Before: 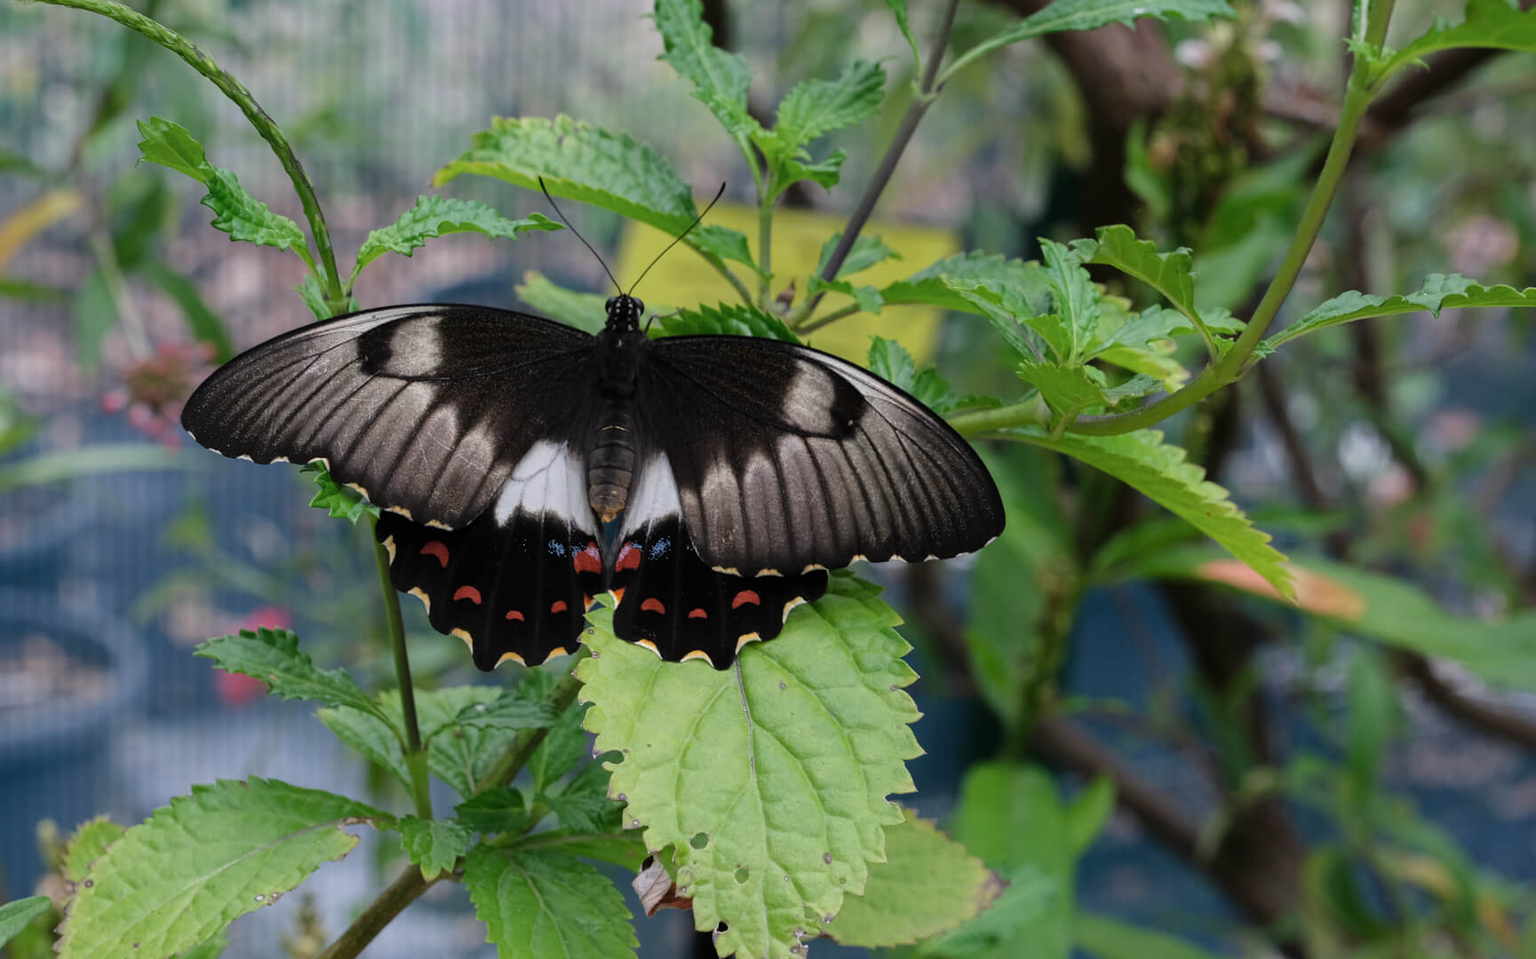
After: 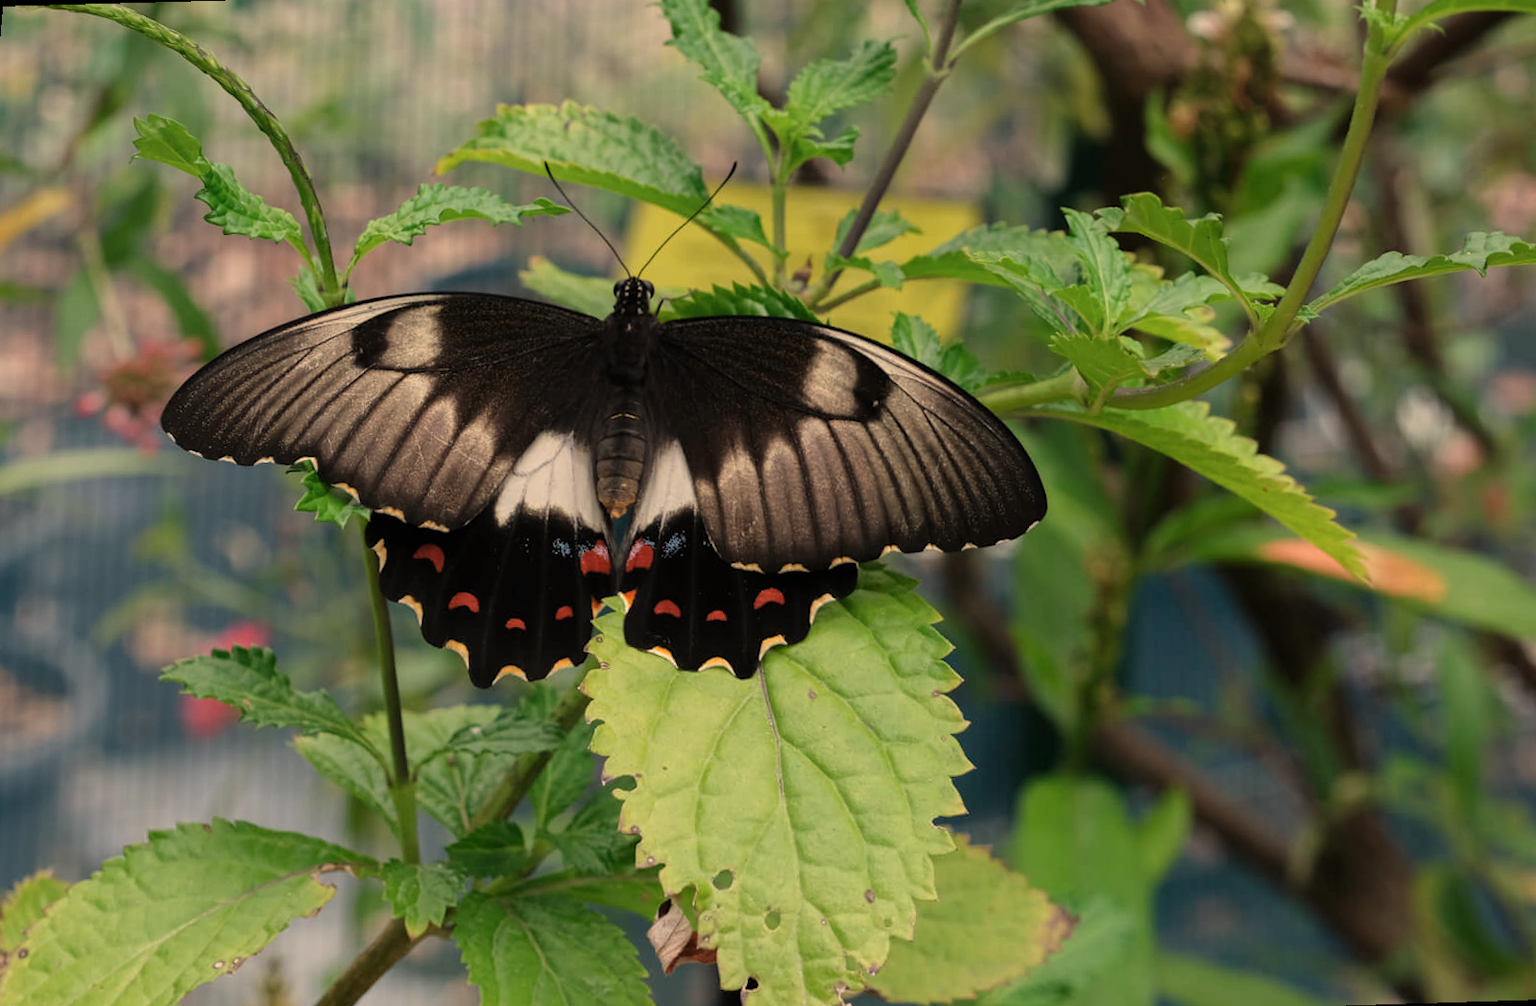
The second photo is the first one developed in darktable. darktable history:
white balance: red 1.138, green 0.996, blue 0.812
rotate and perspective: rotation -1.68°, lens shift (vertical) -0.146, crop left 0.049, crop right 0.912, crop top 0.032, crop bottom 0.96
